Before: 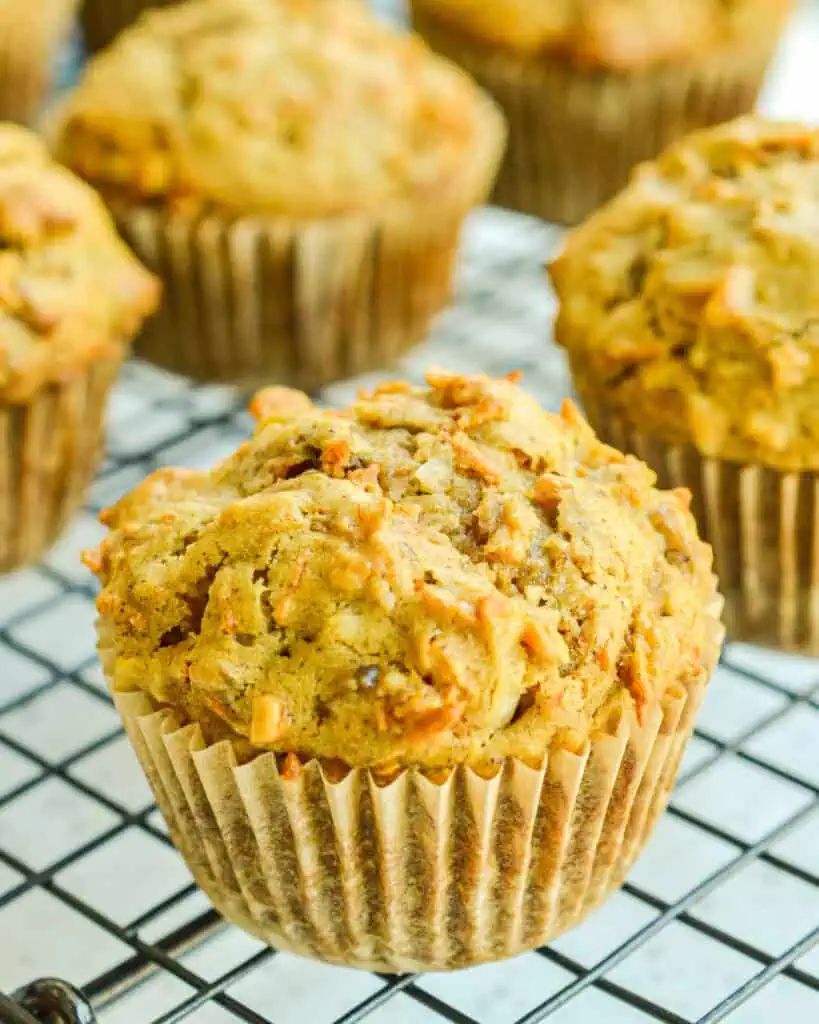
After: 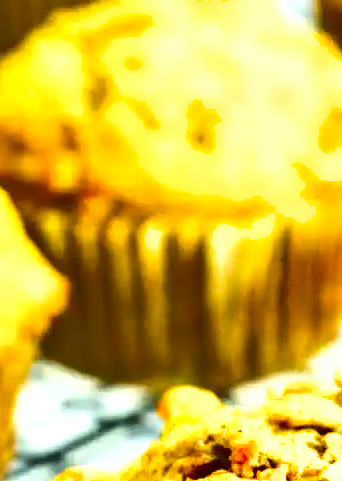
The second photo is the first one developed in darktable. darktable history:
crop and rotate: left 11.134%, top 0.068%, right 47.017%, bottom 52.944%
exposure: black level correction 0, exposure 1.001 EV, compensate highlight preservation false
shadows and highlights: soften with gaussian
color balance rgb: perceptual saturation grading › global saturation 29.744%, global vibrance 20%
